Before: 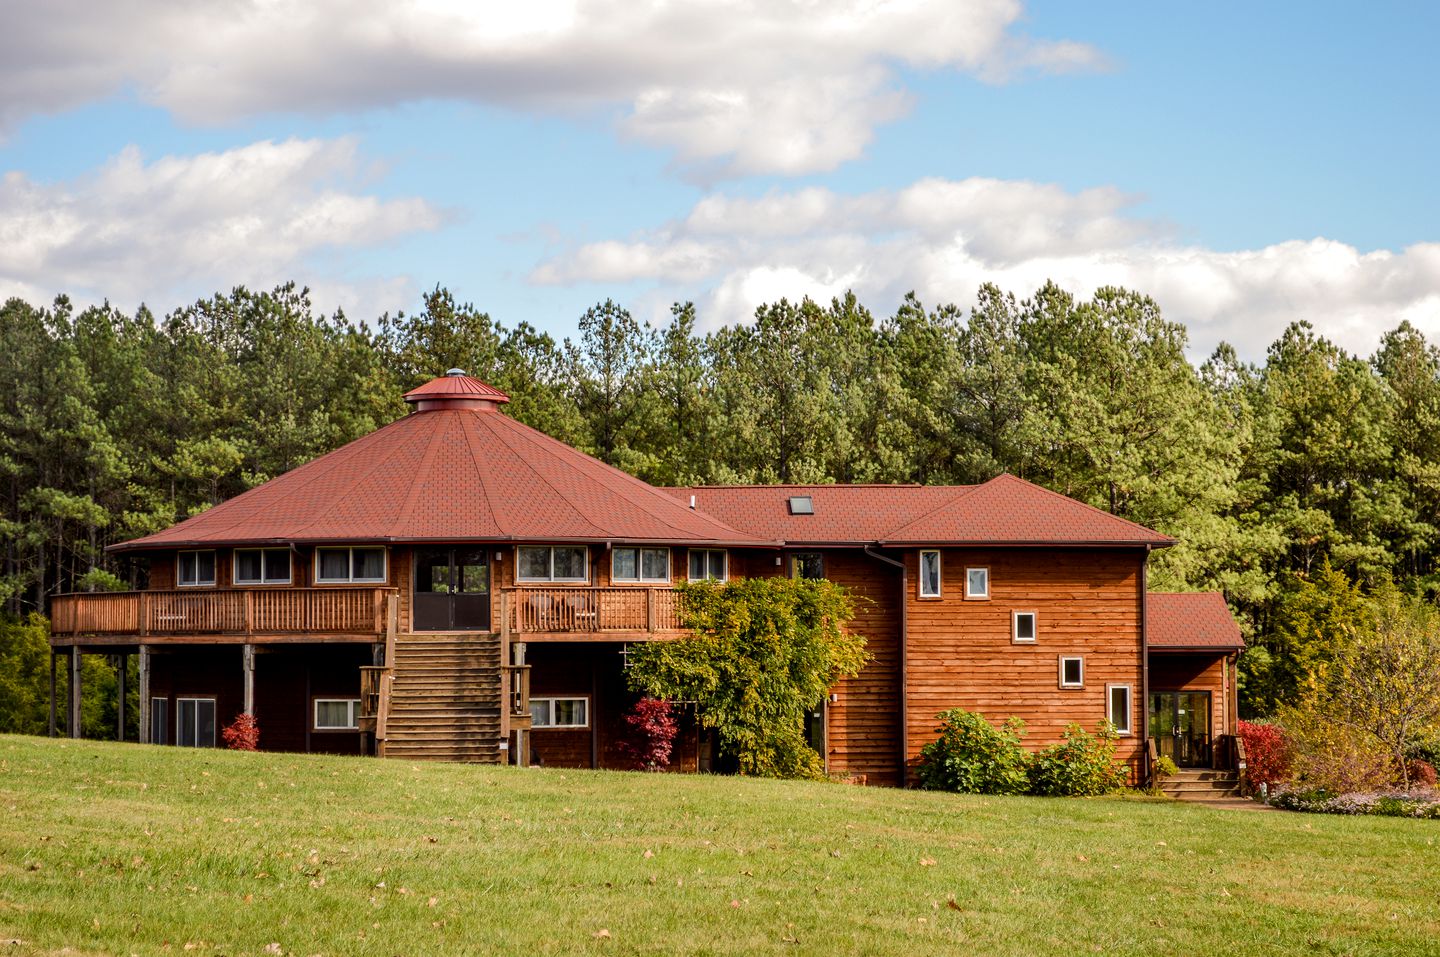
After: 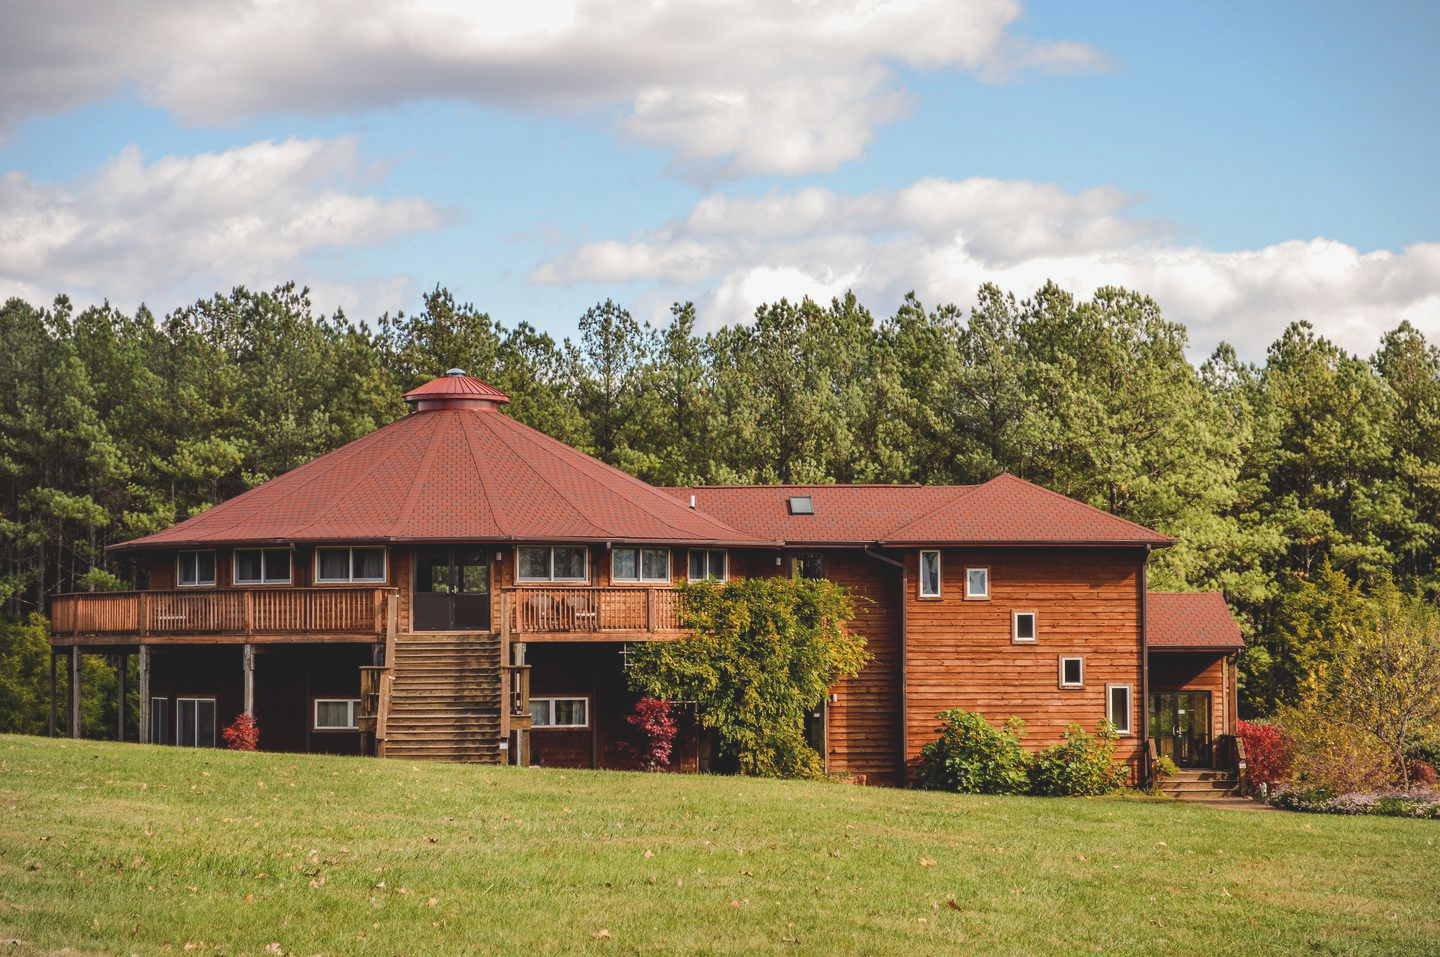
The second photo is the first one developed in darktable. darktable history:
shadows and highlights: shadows 61.59, white point adjustment 0.389, highlights -34.08, compress 84.23%
vignetting: fall-off start 97.28%, fall-off radius 78.07%, width/height ratio 1.119
exposure: black level correction -0.015, exposure -0.136 EV, compensate highlight preservation false
